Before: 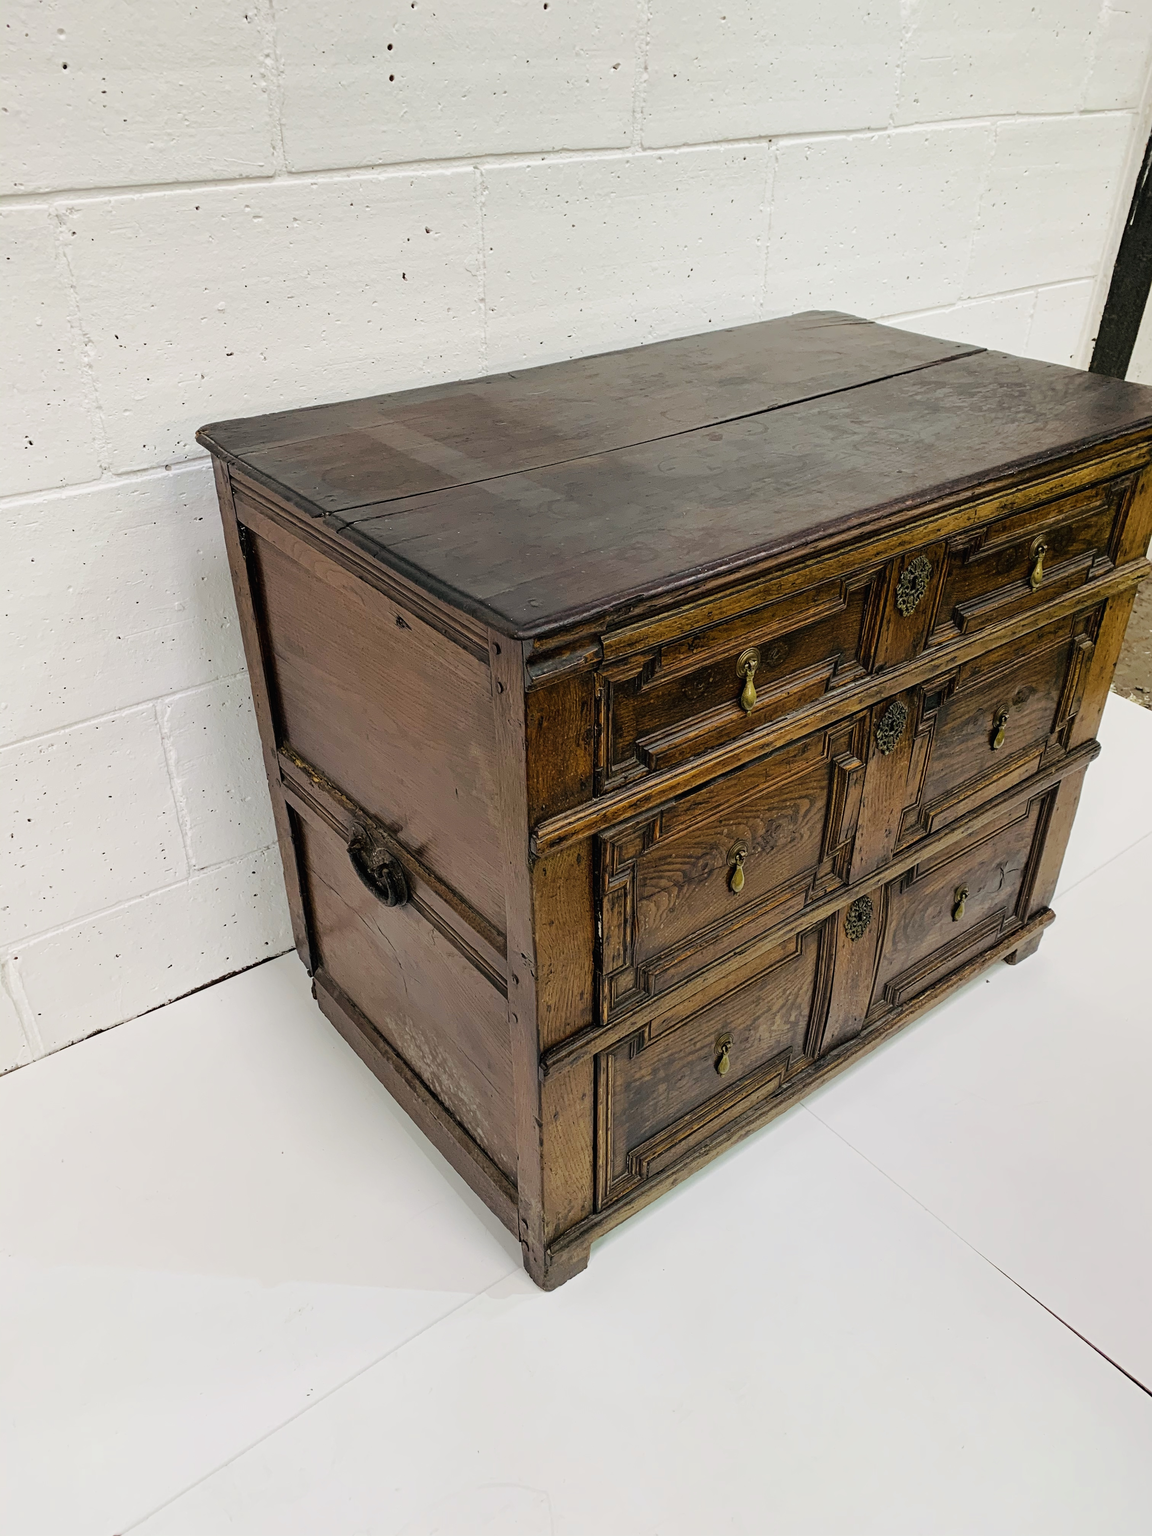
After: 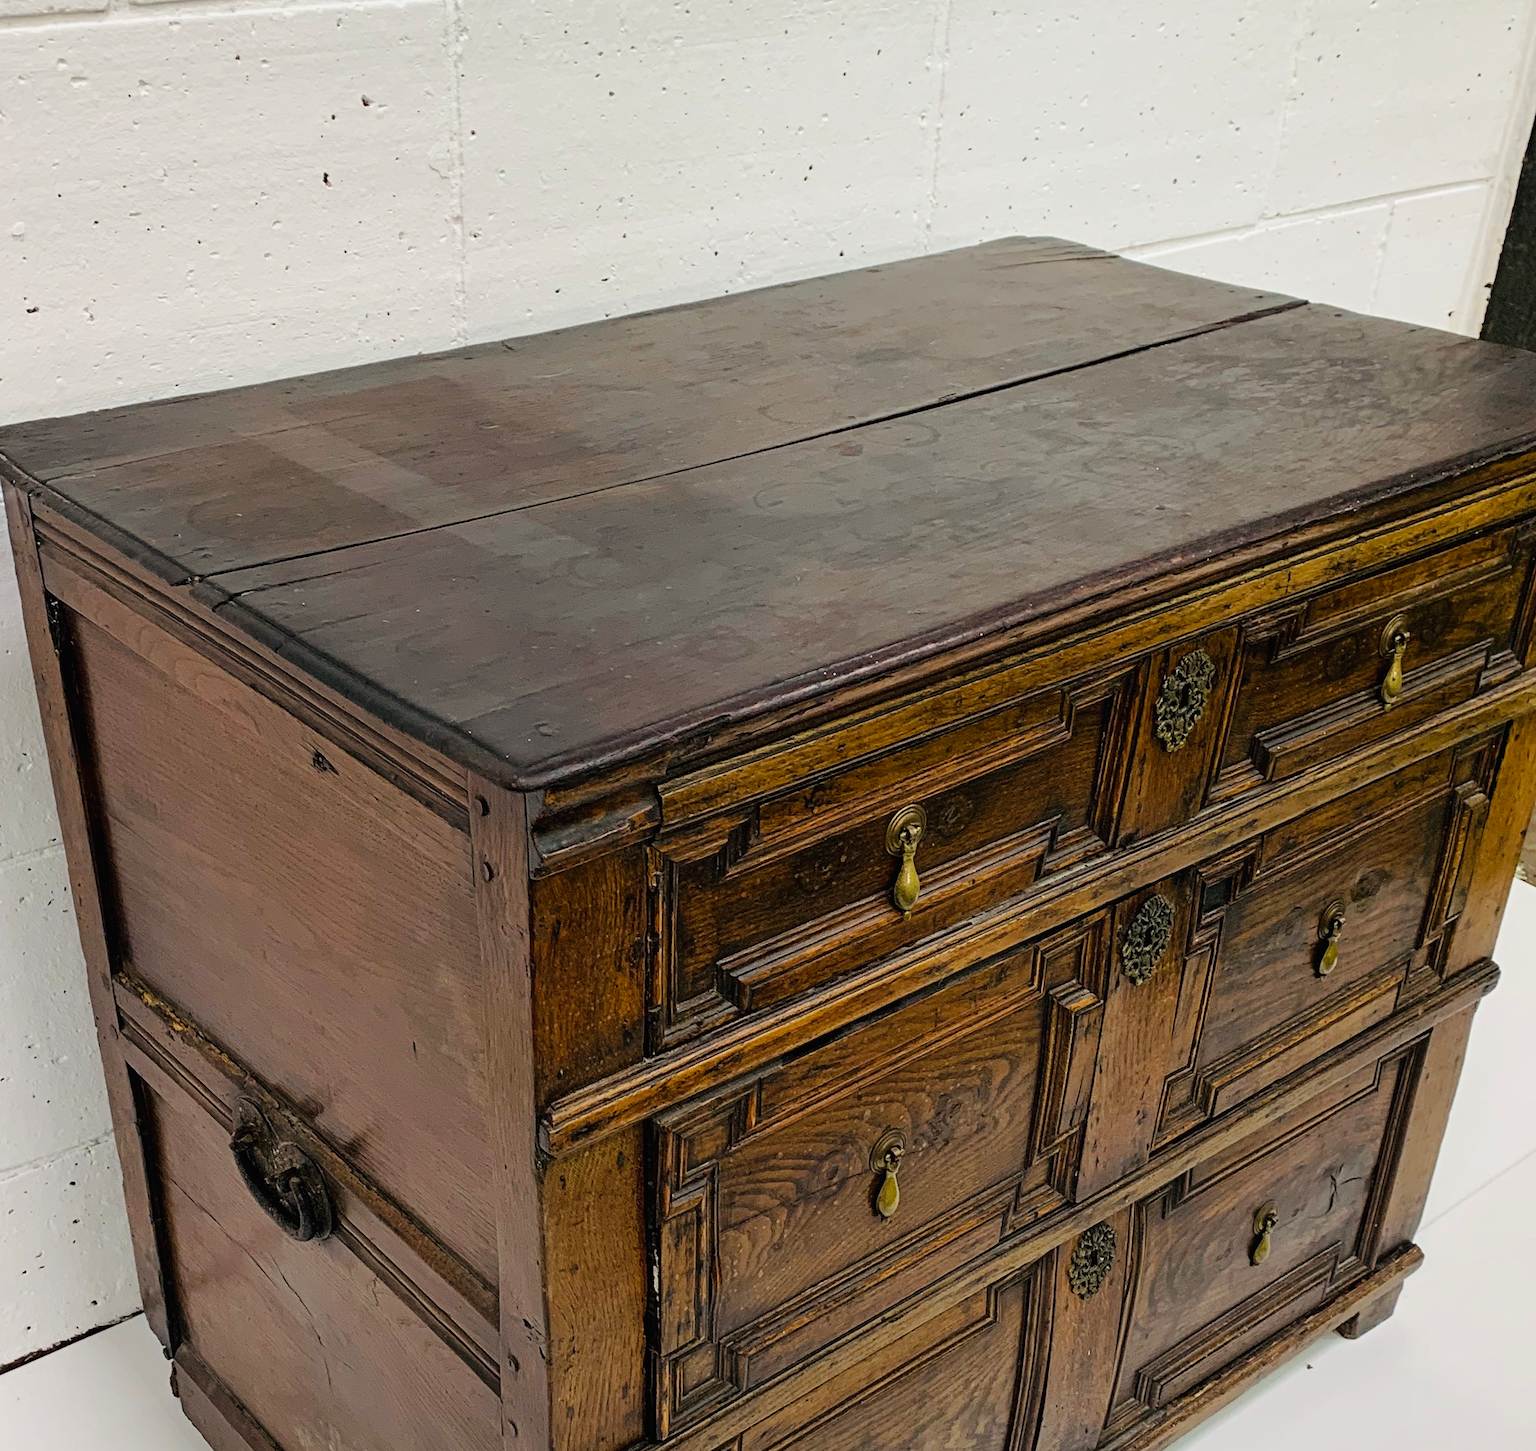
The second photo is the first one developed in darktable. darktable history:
crop: left 18.287%, top 11.091%, right 2.551%, bottom 32.829%
exposure: compensate highlight preservation false
